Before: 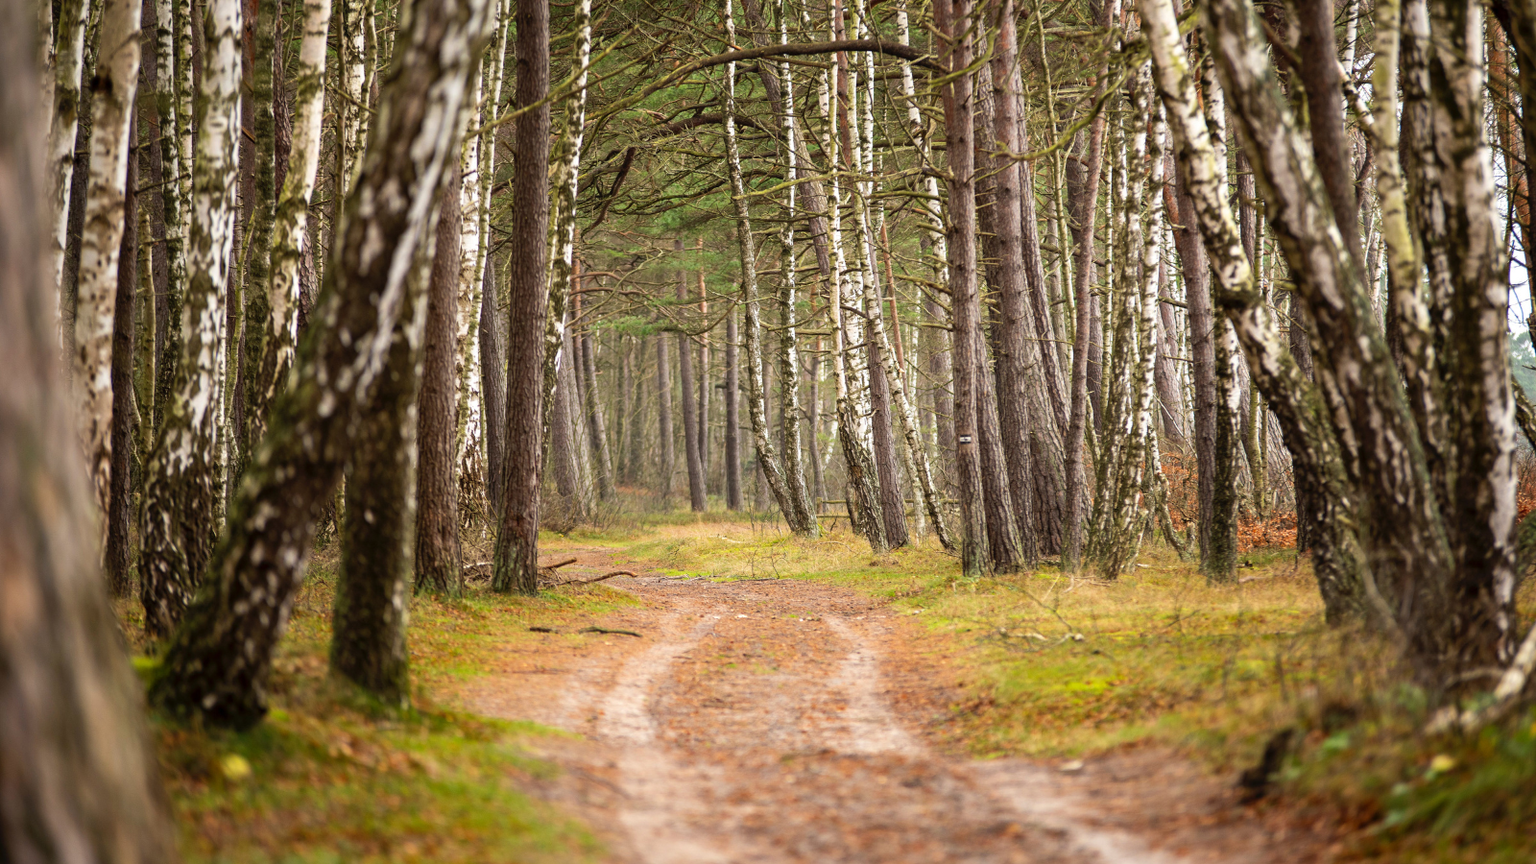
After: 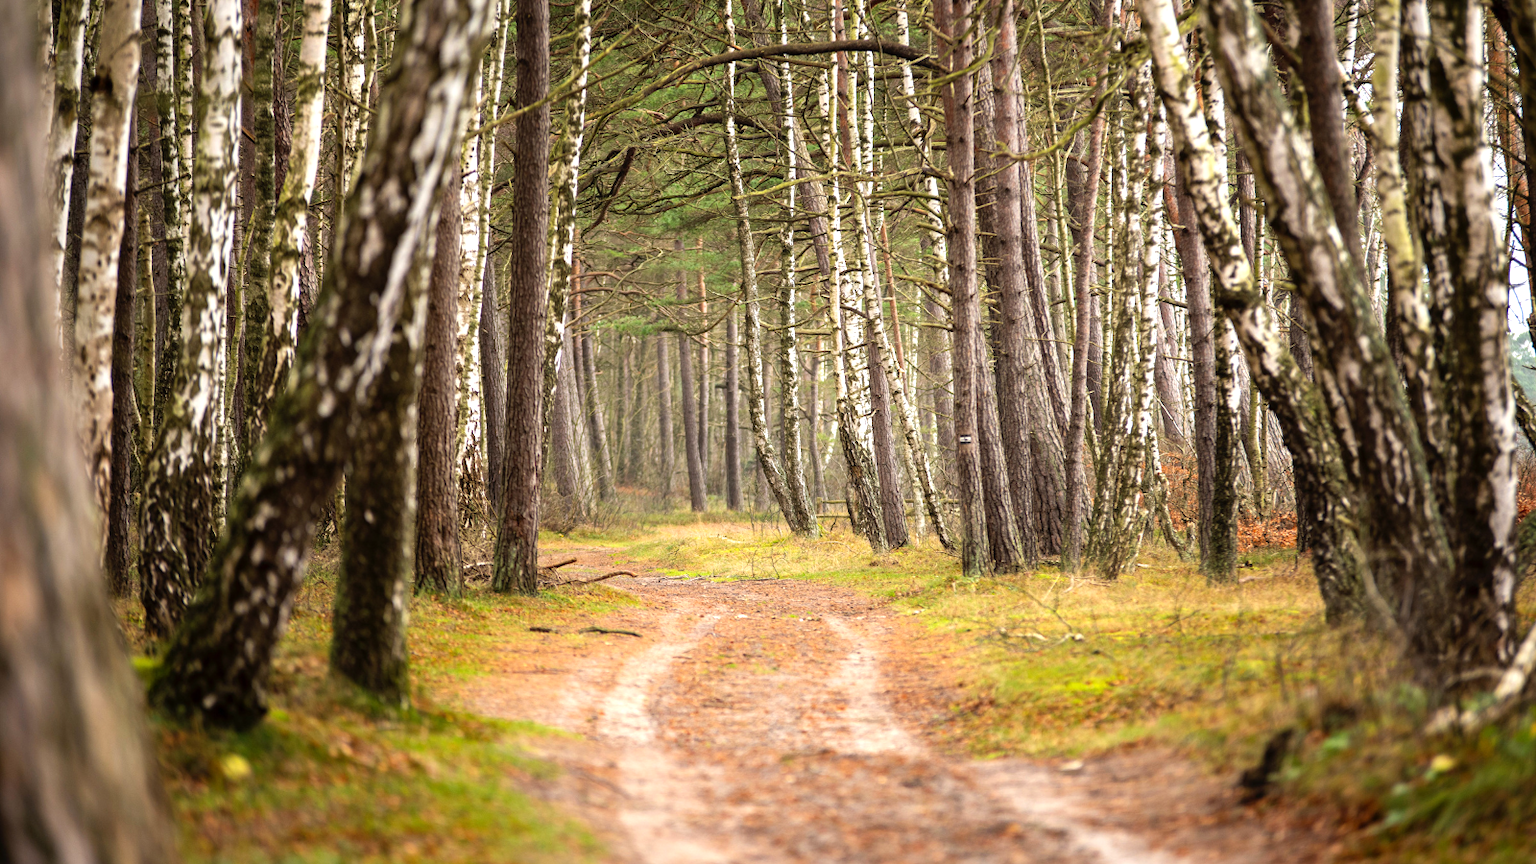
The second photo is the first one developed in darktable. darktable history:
tone equalizer: -8 EV -0.399 EV, -7 EV -0.407 EV, -6 EV -0.335 EV, -5 EV -0.261 EV, -3 EV 0.23 EV, -2 EV 0.355 EV, -1 EV 0.378 EV, +0 EV 0.416 EV
